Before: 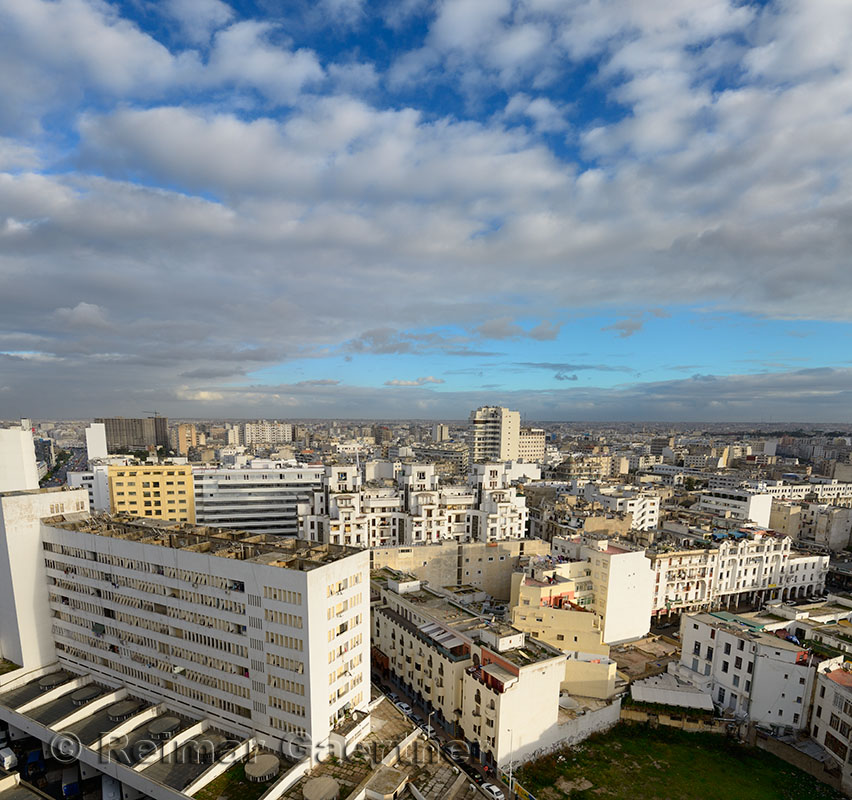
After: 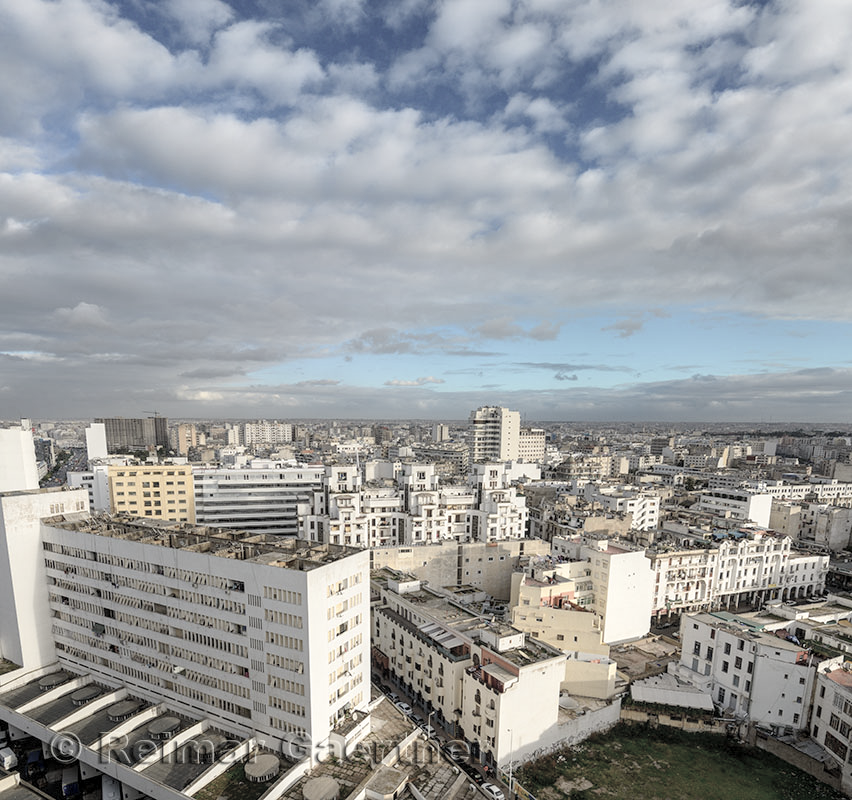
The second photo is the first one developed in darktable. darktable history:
local contrast: highlights 55%, shadows 52%, detail 130%, midtone range 0.452
contrast brightness saturation: brightness 0.18, saturation -0.5
